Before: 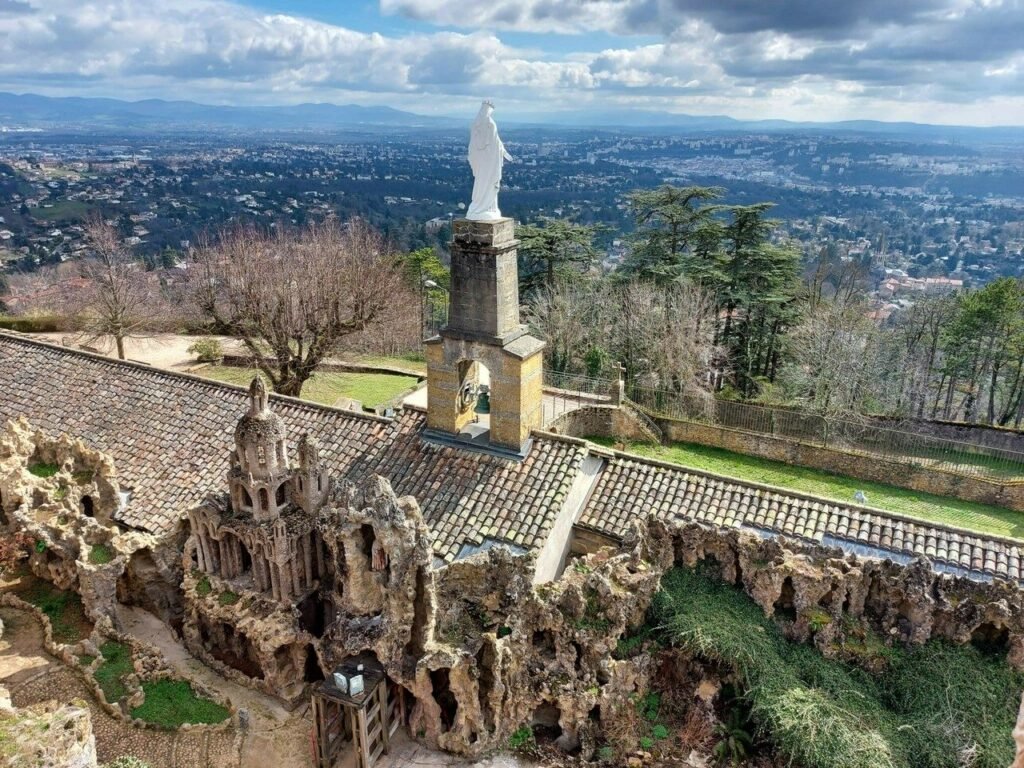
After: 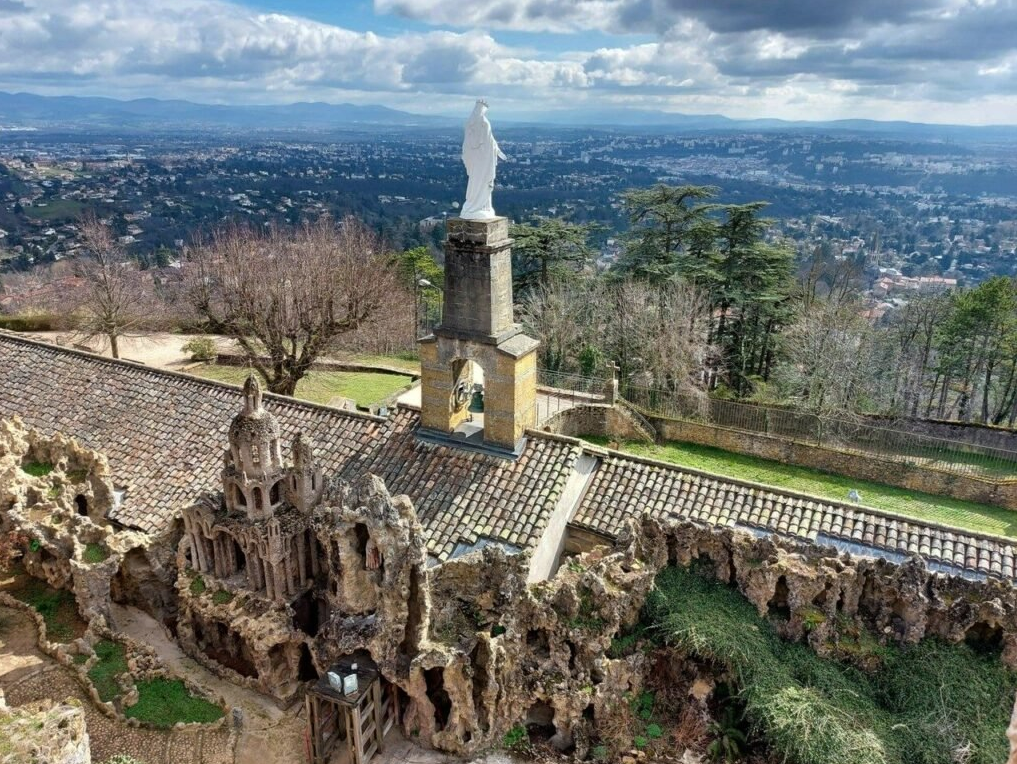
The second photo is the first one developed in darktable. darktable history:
base curve: curves: ch0 [(0, 0) (0.303, 0.277) (1, 1)]
crop and rotate: left 0.614%, top 0.179%, bottom 0.309%
